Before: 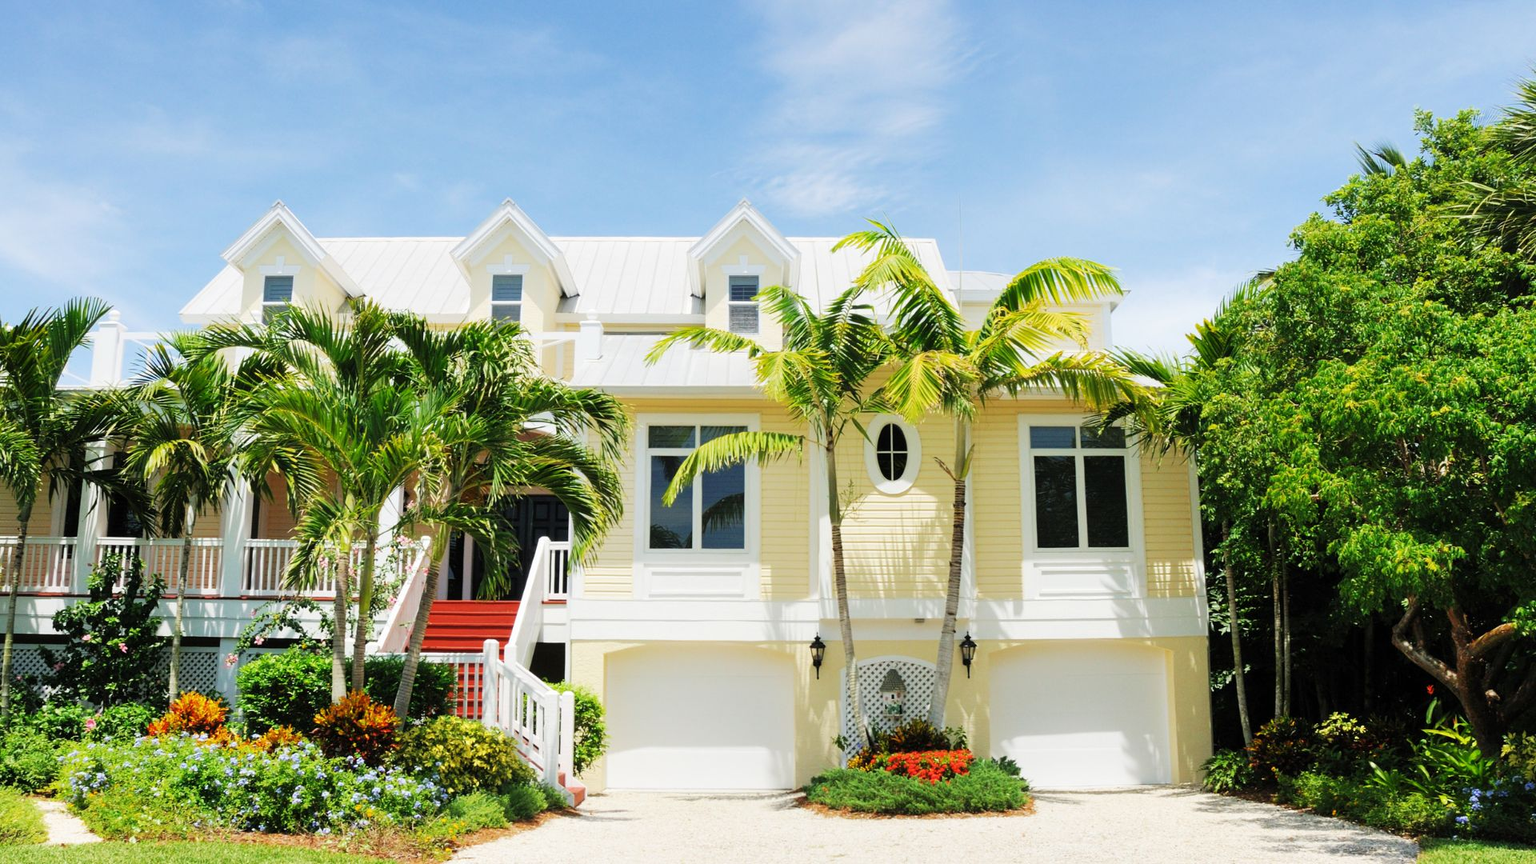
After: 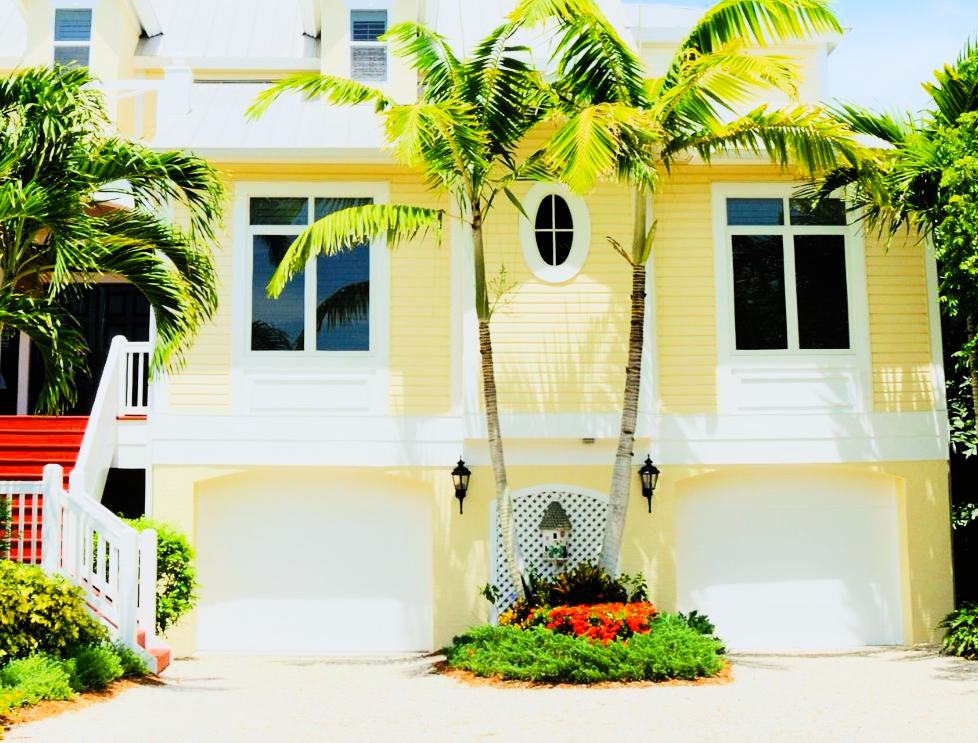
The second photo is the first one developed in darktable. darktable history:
color balance rgb: shadows lift › luminance -20%, power › hue 72.24°, highlights gain › luminance 15%, global offset › hue 171.6°, perceptual saturation grading › global saturation 14.09%, perceptual saturation grading › highlights -25%, perceptual saturation grading › shadows 25%, global vibrance 25%, contrast 10%
filmic rgb: black relative exposure -7.65 EV, white relative exposure 4.56 EV, hardness 3.61, color science v6 (2022)
white balance: red 0.982, blue 1.018
contrast brightness saturation: contrast 0.2, brightness 0.16, saturation 0.22
crop and rotate: left 29.237%, top 31.152%, right 19.807%
